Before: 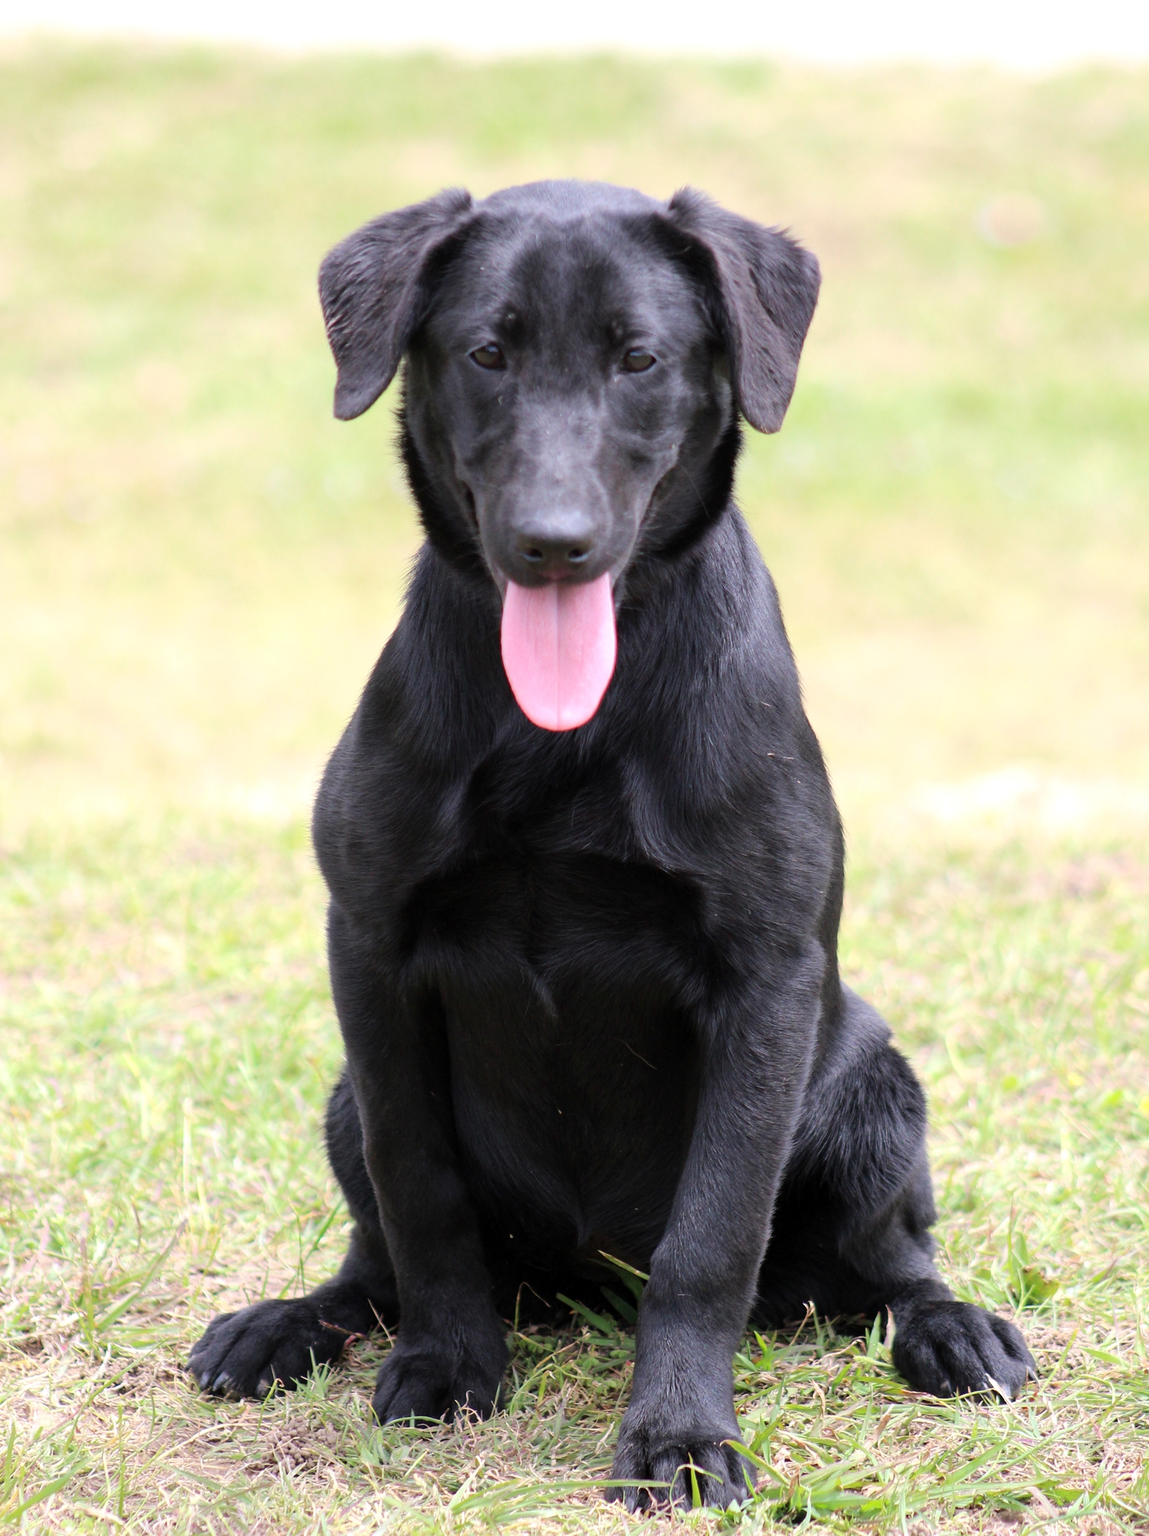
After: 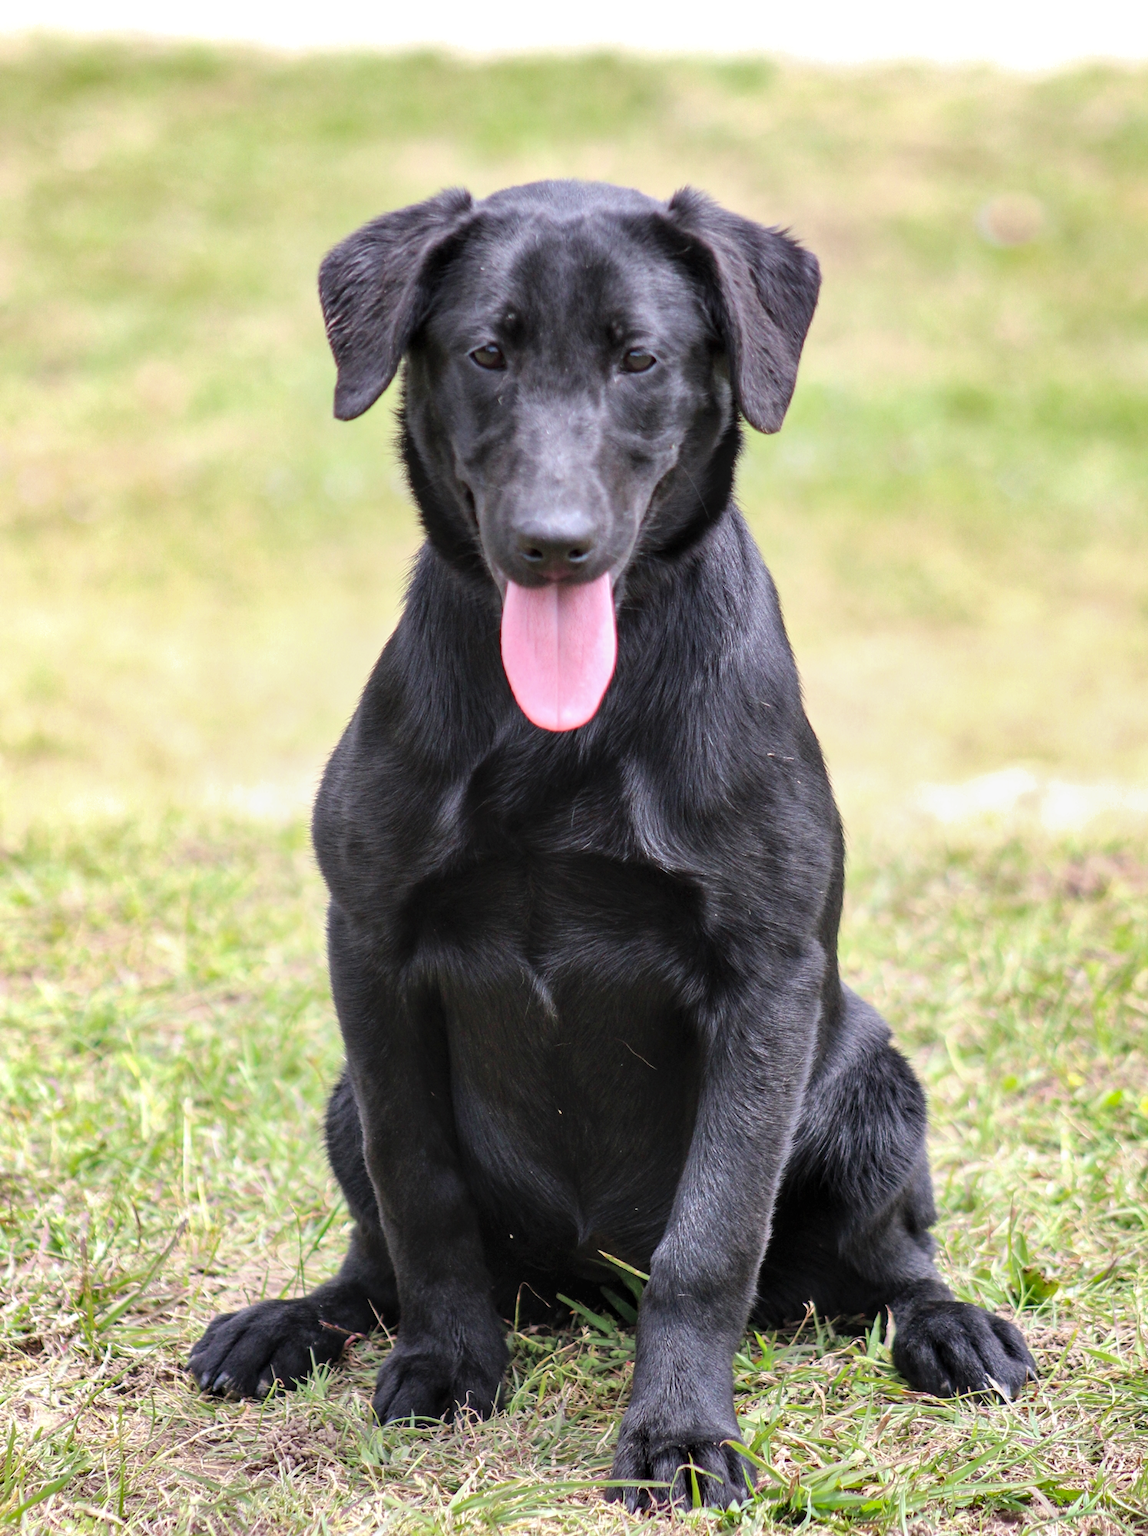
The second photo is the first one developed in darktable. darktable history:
shadows and highlights: low approximation 0.01, soften with gaussian
local contrast: on, module defaults
exposure: black level correction 0, compensate exposure bias true, compensate highlight preservation false
